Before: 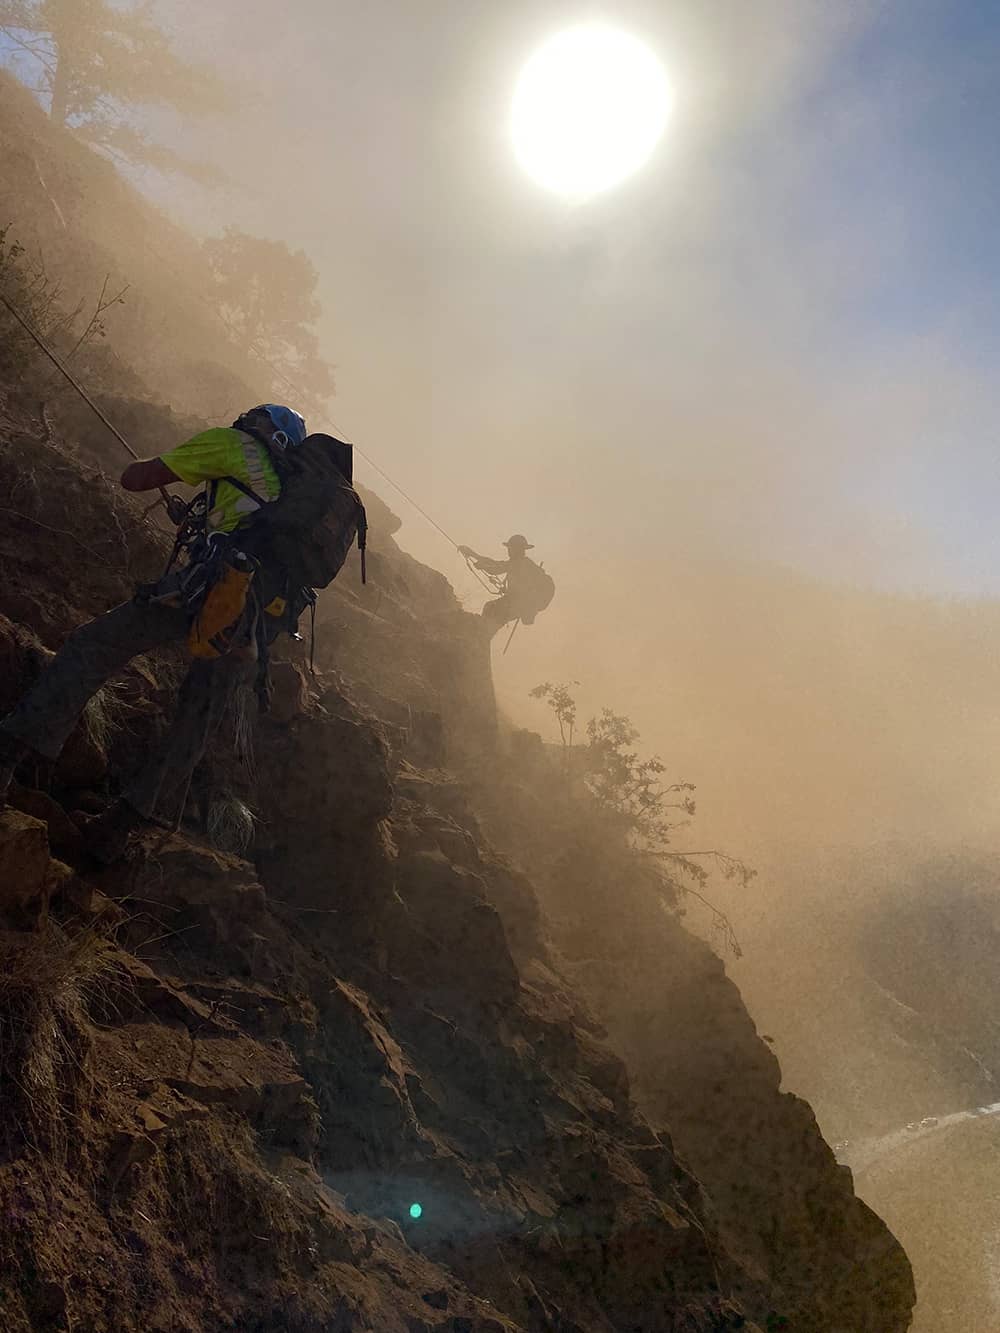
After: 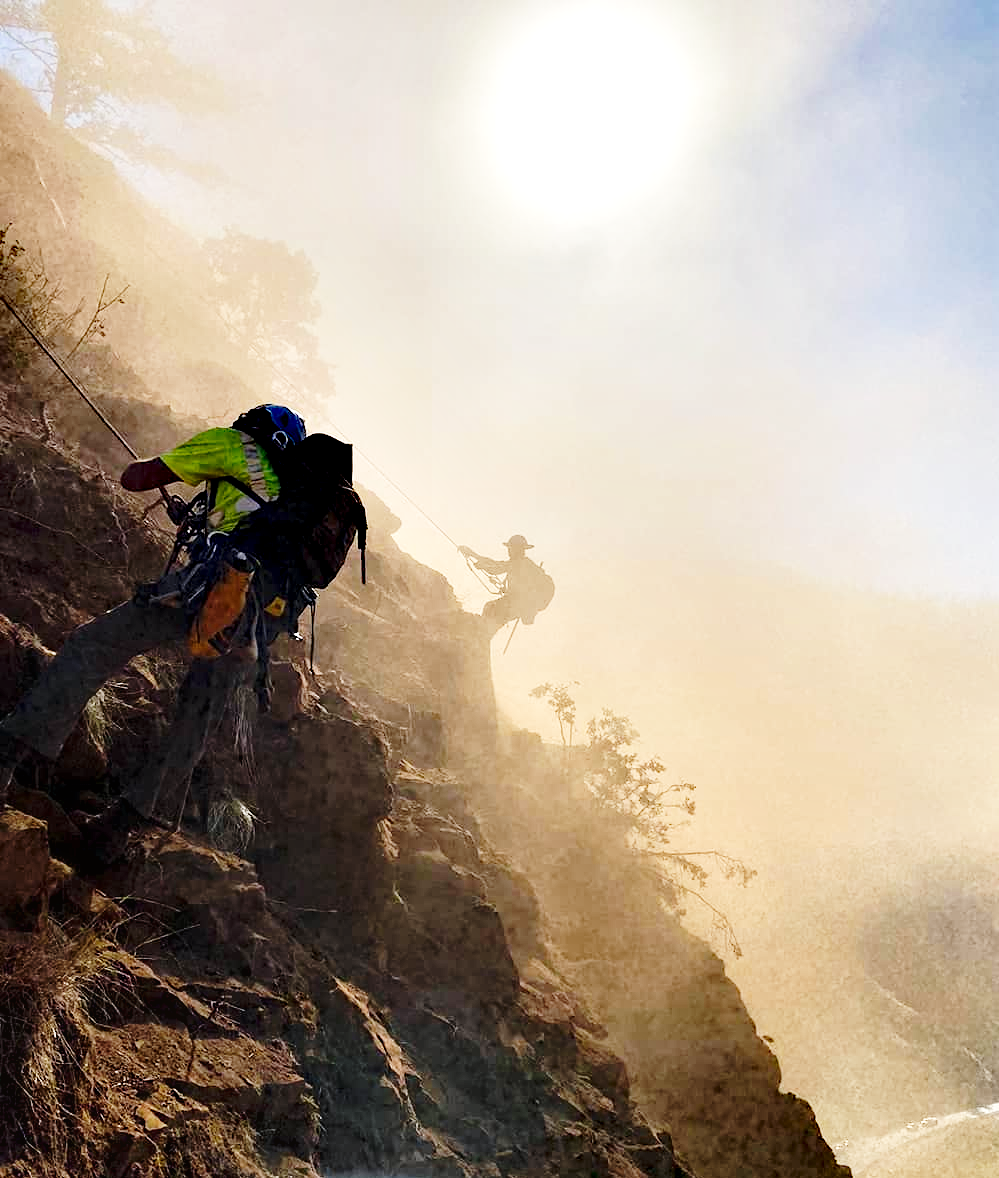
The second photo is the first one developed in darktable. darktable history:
crop and rotate: top 0%, bottom 11.58%
base curve: curves: ch0 [(0, 0) (0.028, 0.03) (0.121, 0.232) (0.46, 0.748) (0.859, 0.968) (1, 1)], fusion 1, preserve colors none
contrast equalizer: octaves 7, y [[0.6 ×6], [0.55 ×6], [0 ×6], [0 ×6], [0 ×6]]
